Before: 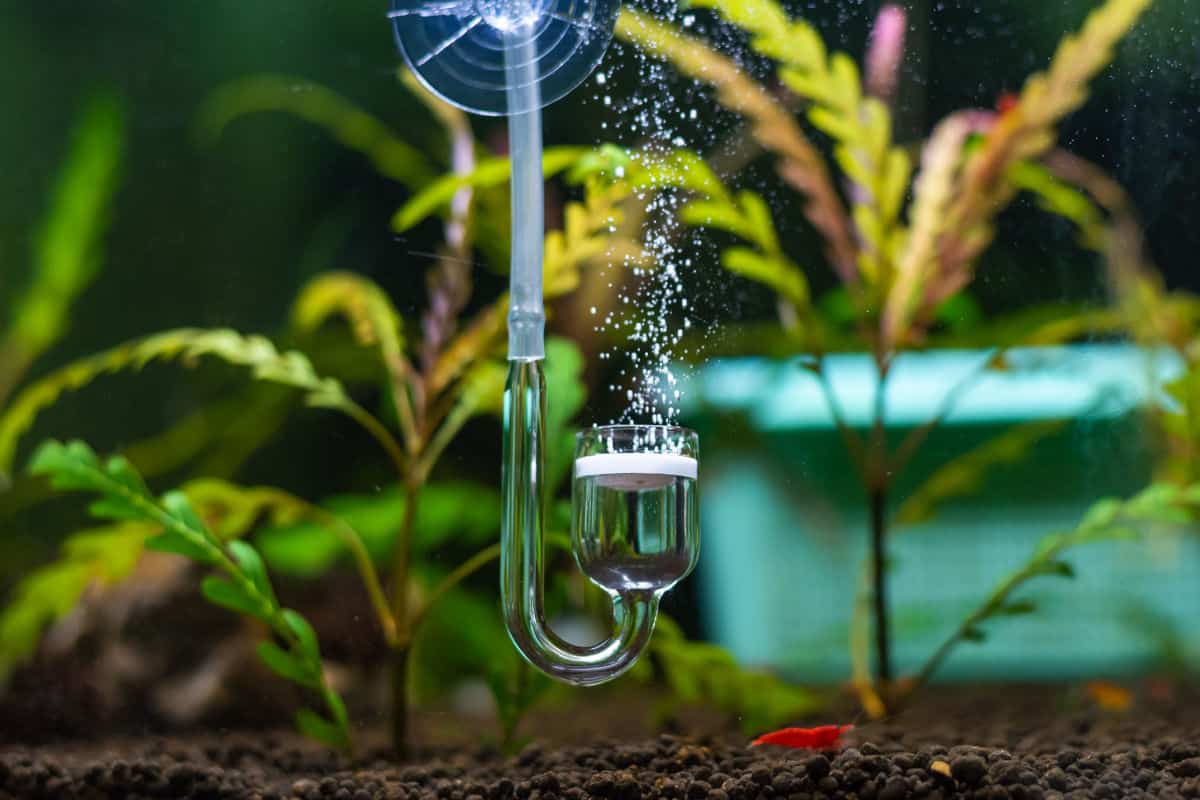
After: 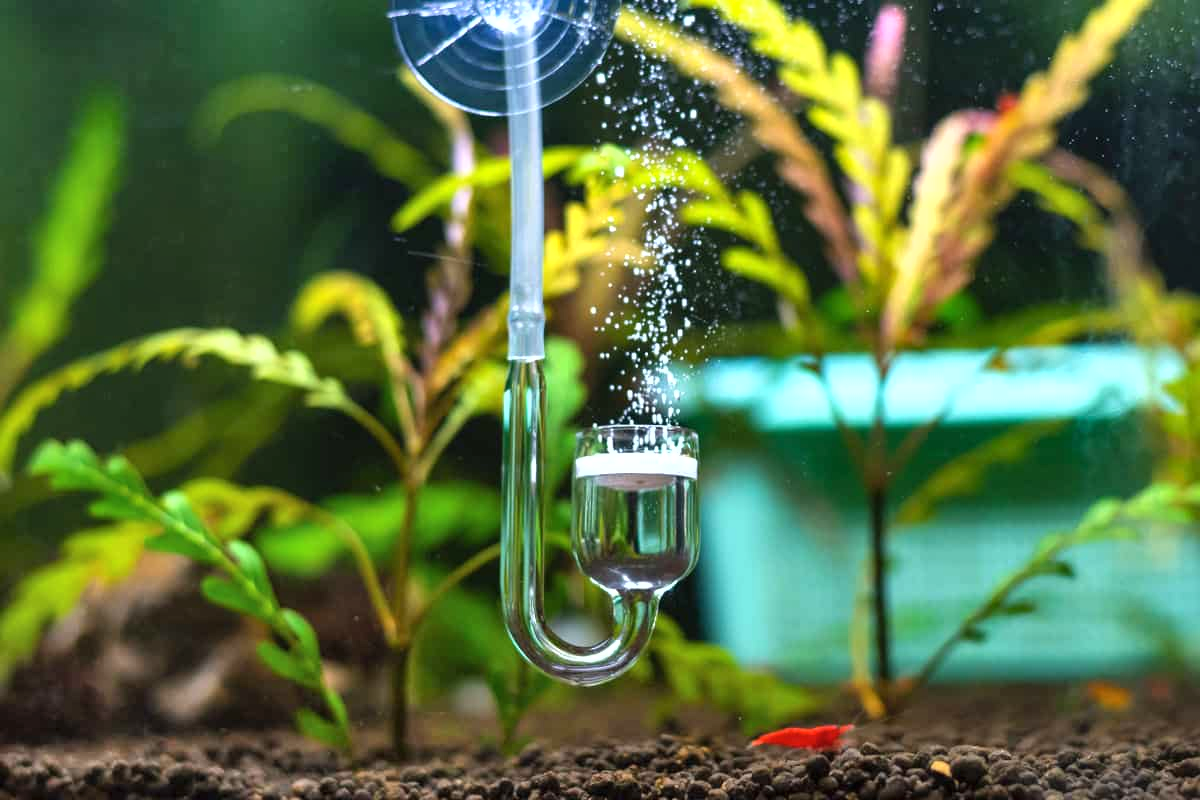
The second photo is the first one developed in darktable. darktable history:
exposure: black level correction 0, exposure 0.7 EV, compensate exposure bias true, compensate highlight preservation false
shadows and highlights: highlights color adjustment 0%, low approximation 0.01, soften with gaussian
